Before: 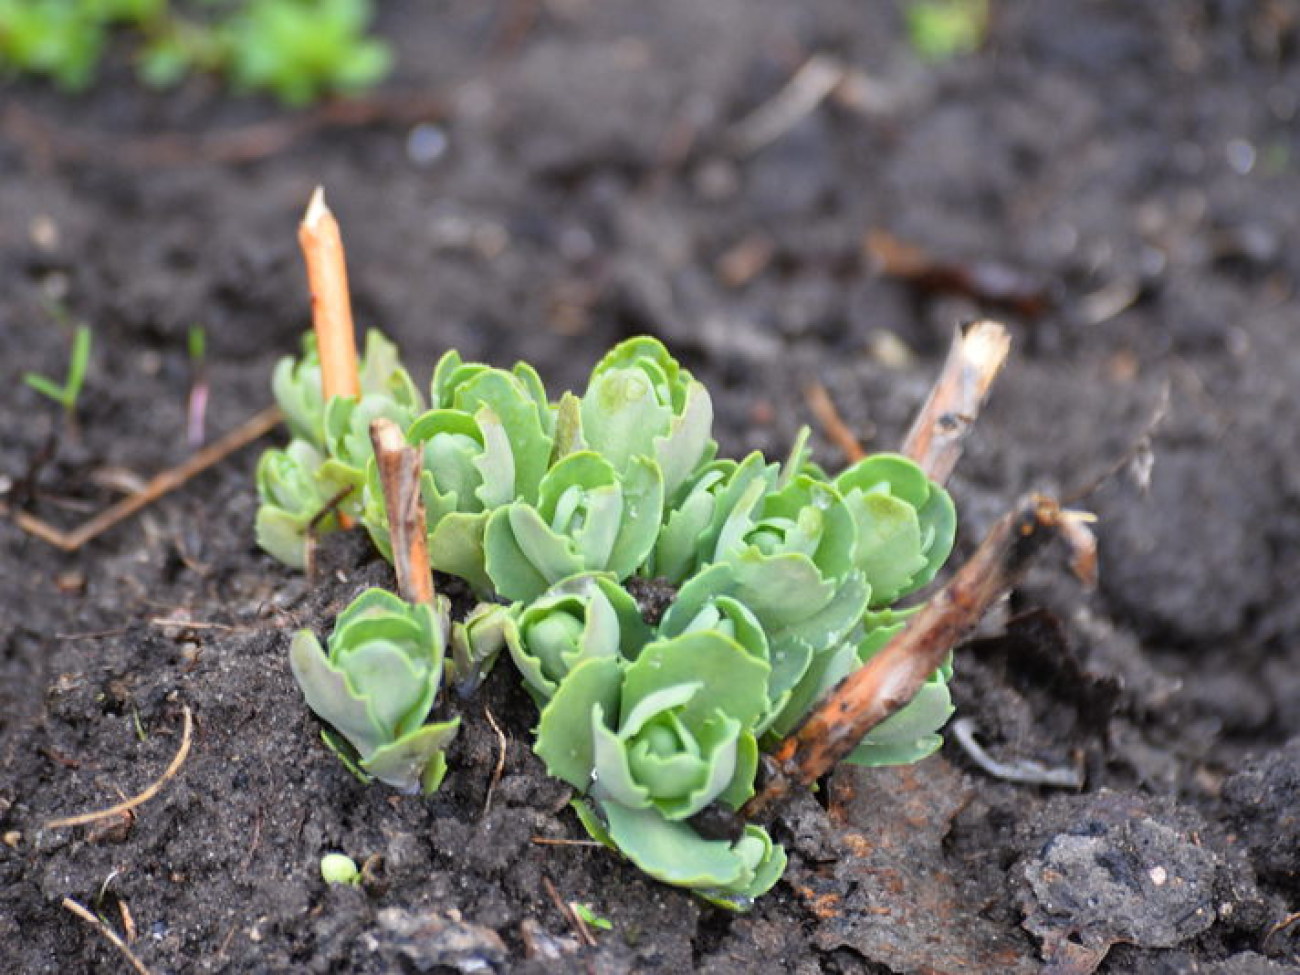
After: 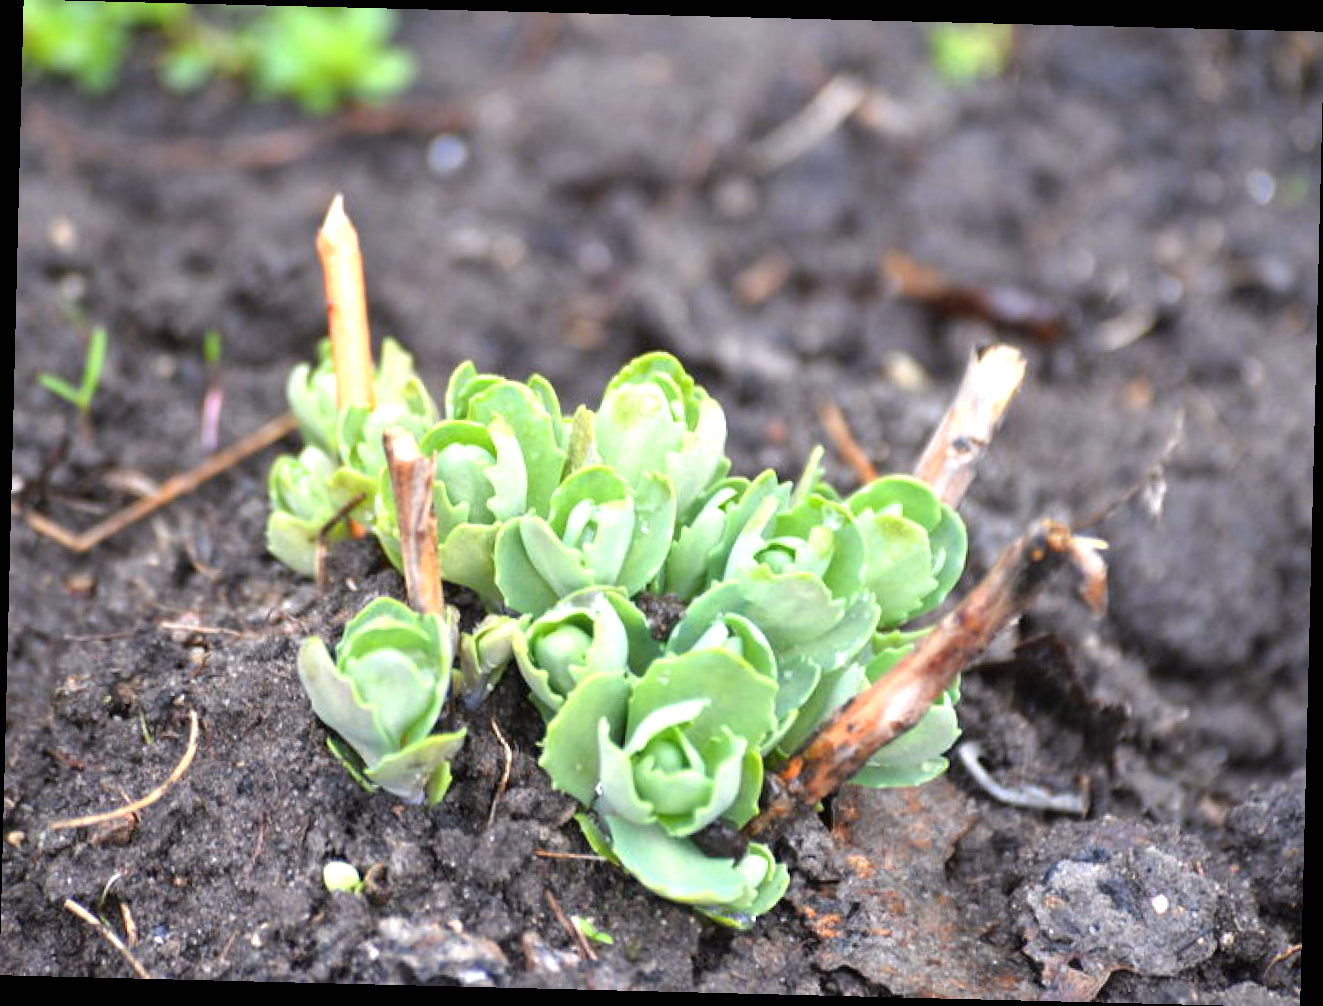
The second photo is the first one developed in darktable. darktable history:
exposure: black level correction 0, exposure 0.696 EV, compensate highlight preservation false
crop and rotate: angle -1.42°
tone equalizer: edges refinement/feathering 500, mask exposure compensation -1.57 EV, preserve details no
